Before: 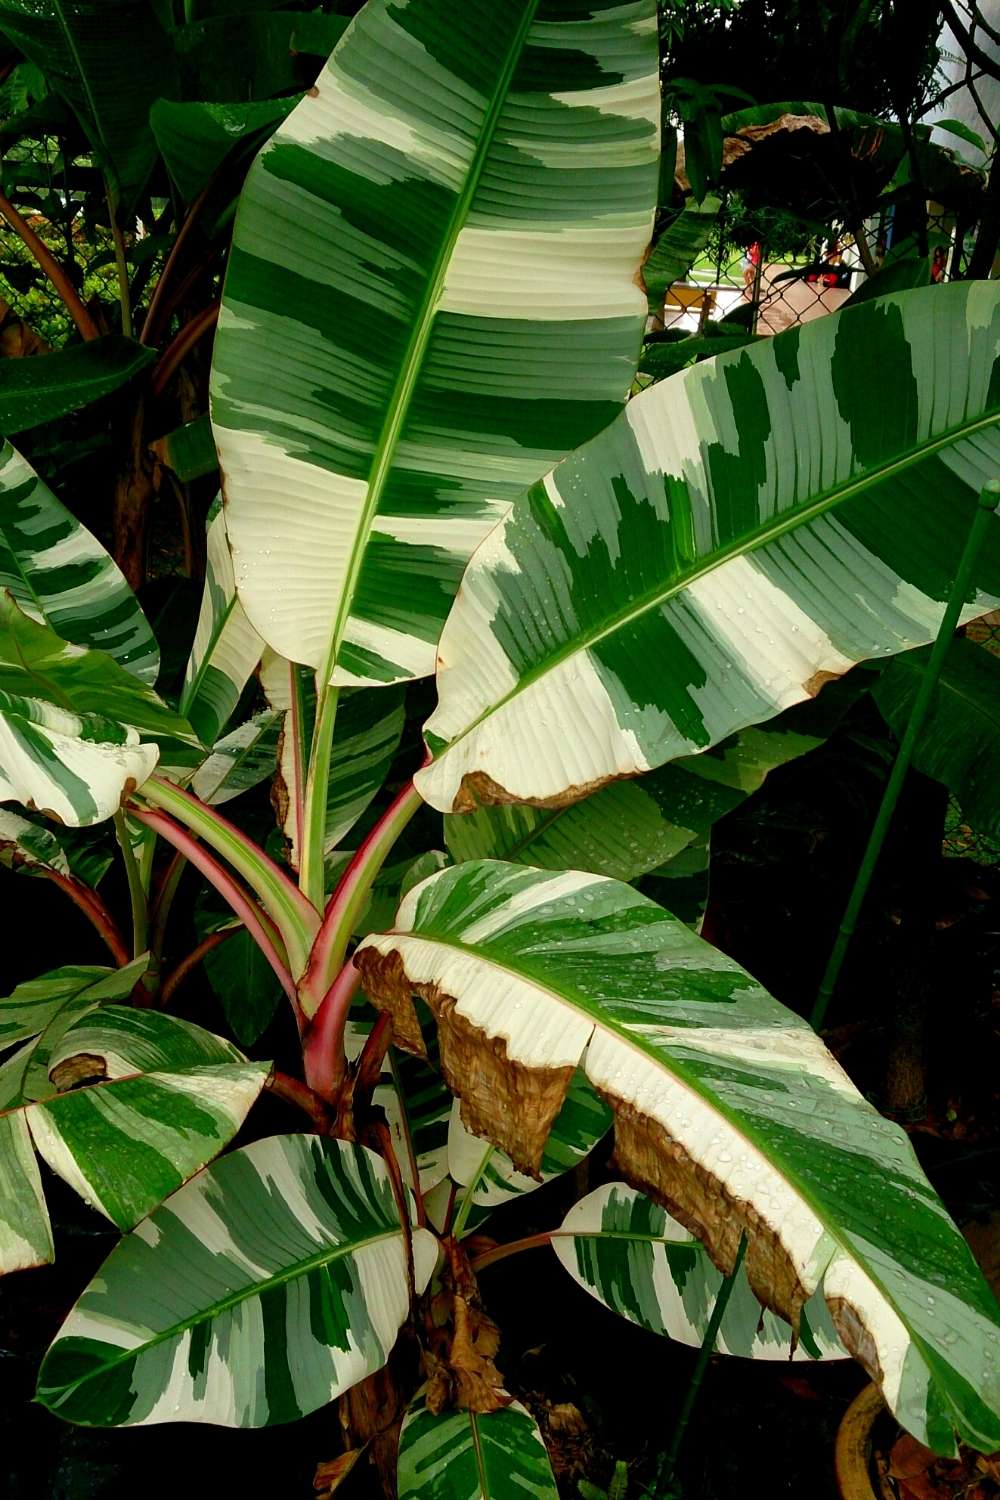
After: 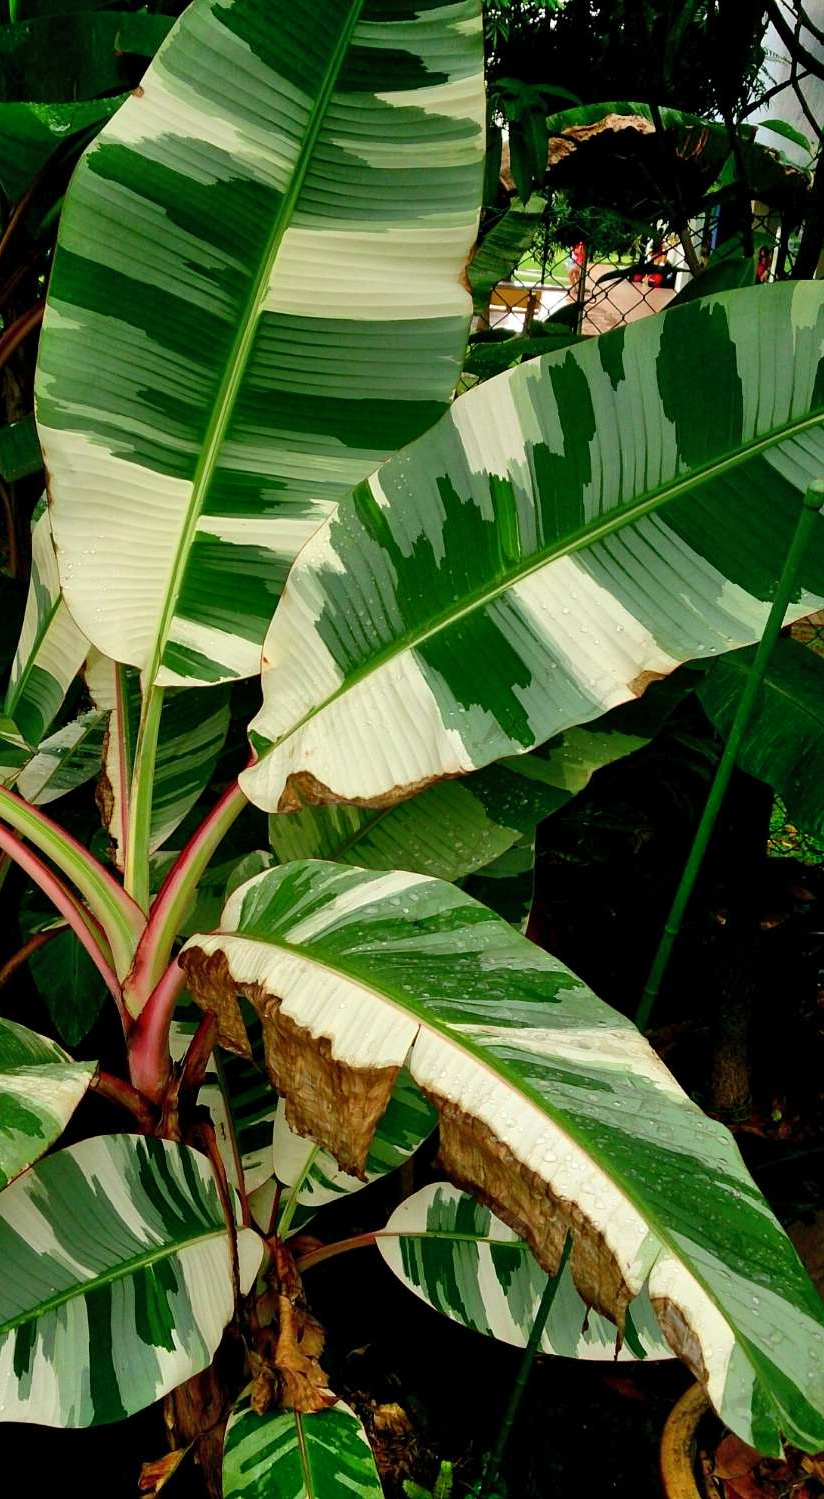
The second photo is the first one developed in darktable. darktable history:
shadows and highlights: soften with gaussian
crop: left 17.582%, bottom 0.031%
